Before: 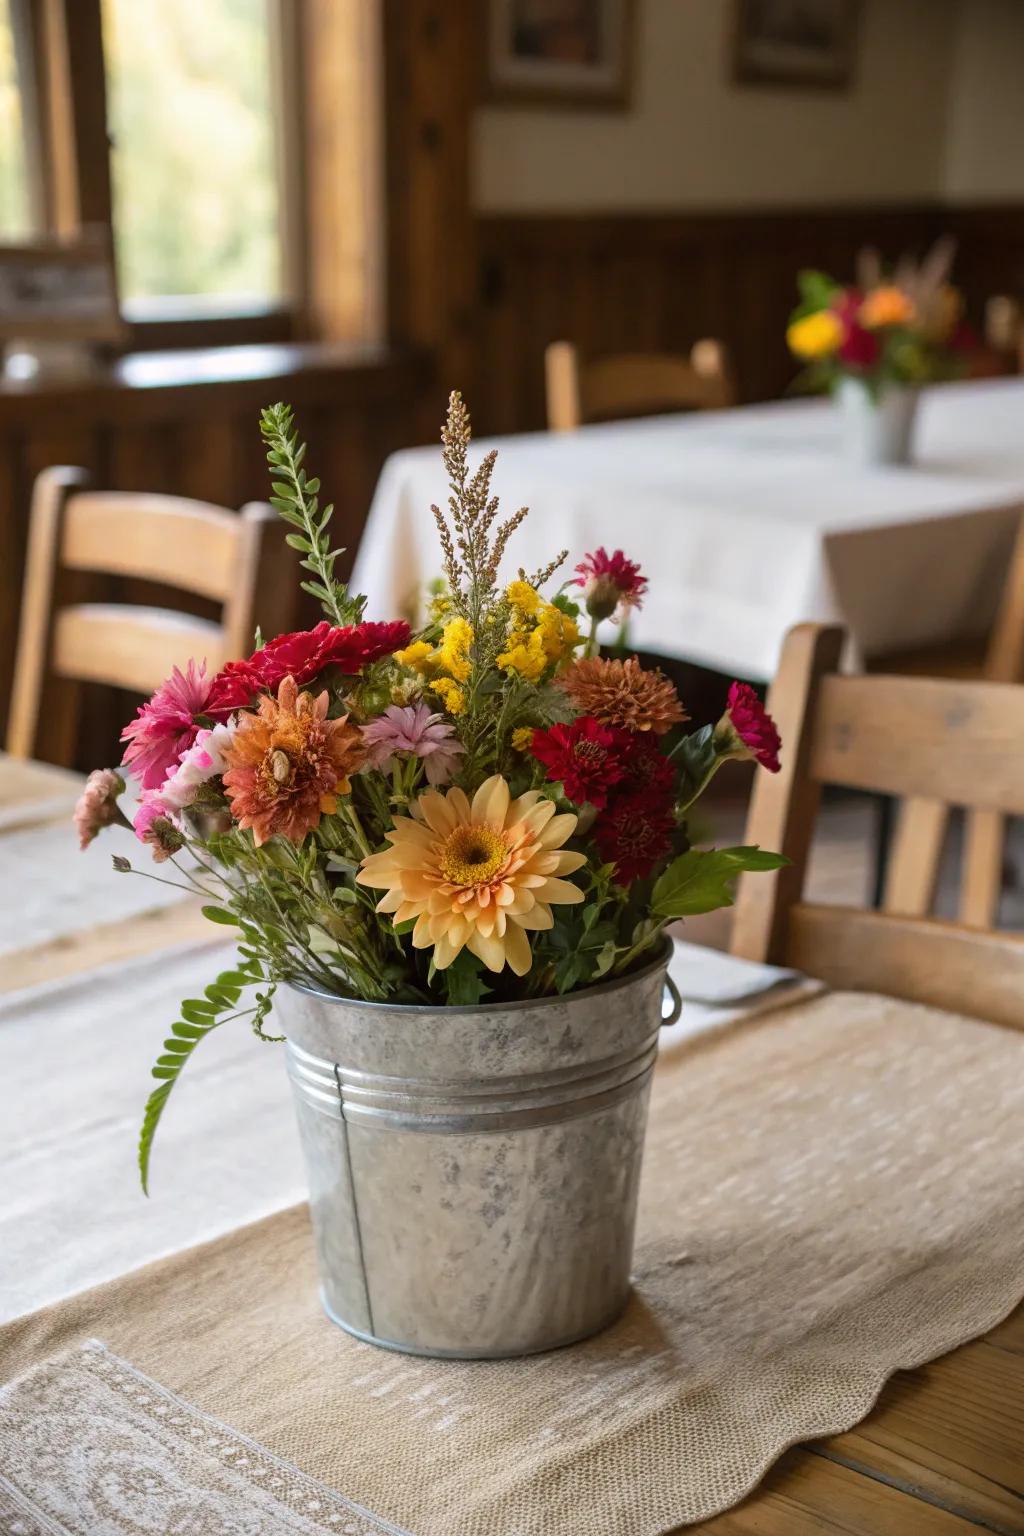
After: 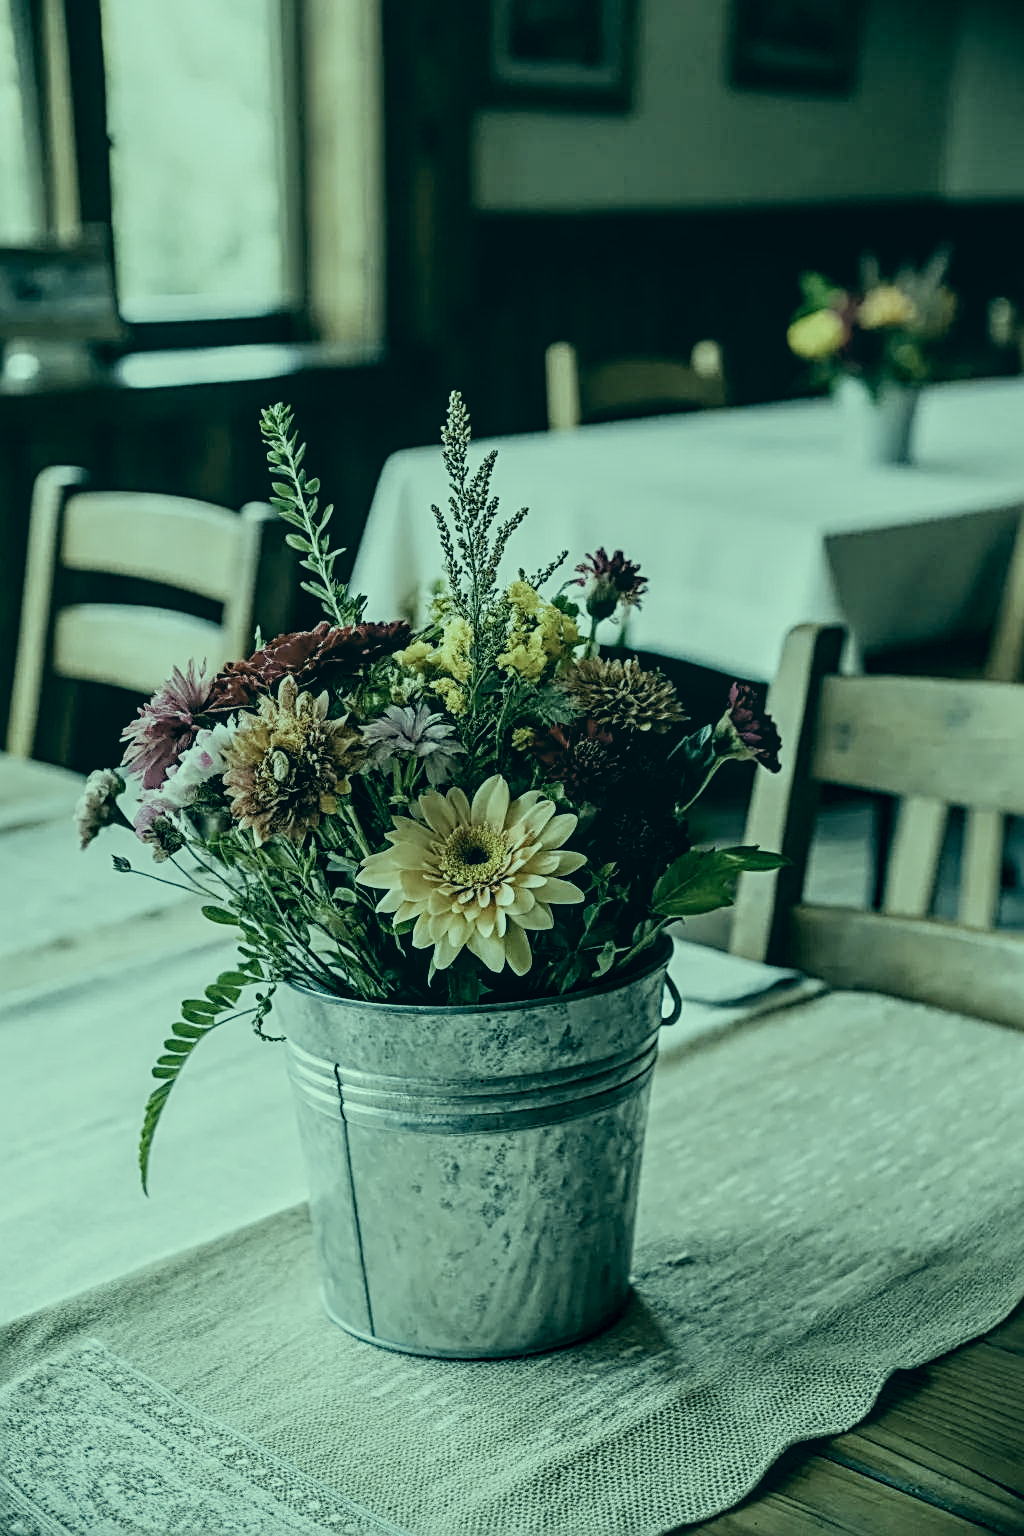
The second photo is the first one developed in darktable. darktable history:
color correction: highlights a* -19.68, highlights b* 9.8, shadows a* -21.12, shadows b* -10.2
filmic rgb: black relative exposure -5.04 EV, white relative exposure 3.97 EV, hardness 2.9, contrast 1.297, highlights saturation mix -30.78%, preserve chrominance no, color science v5 (2021), contrast in shadows safe, contrast in highlights safe
local contrast: on, module defaults
sharpen: radius 2.994, amount 0.77
